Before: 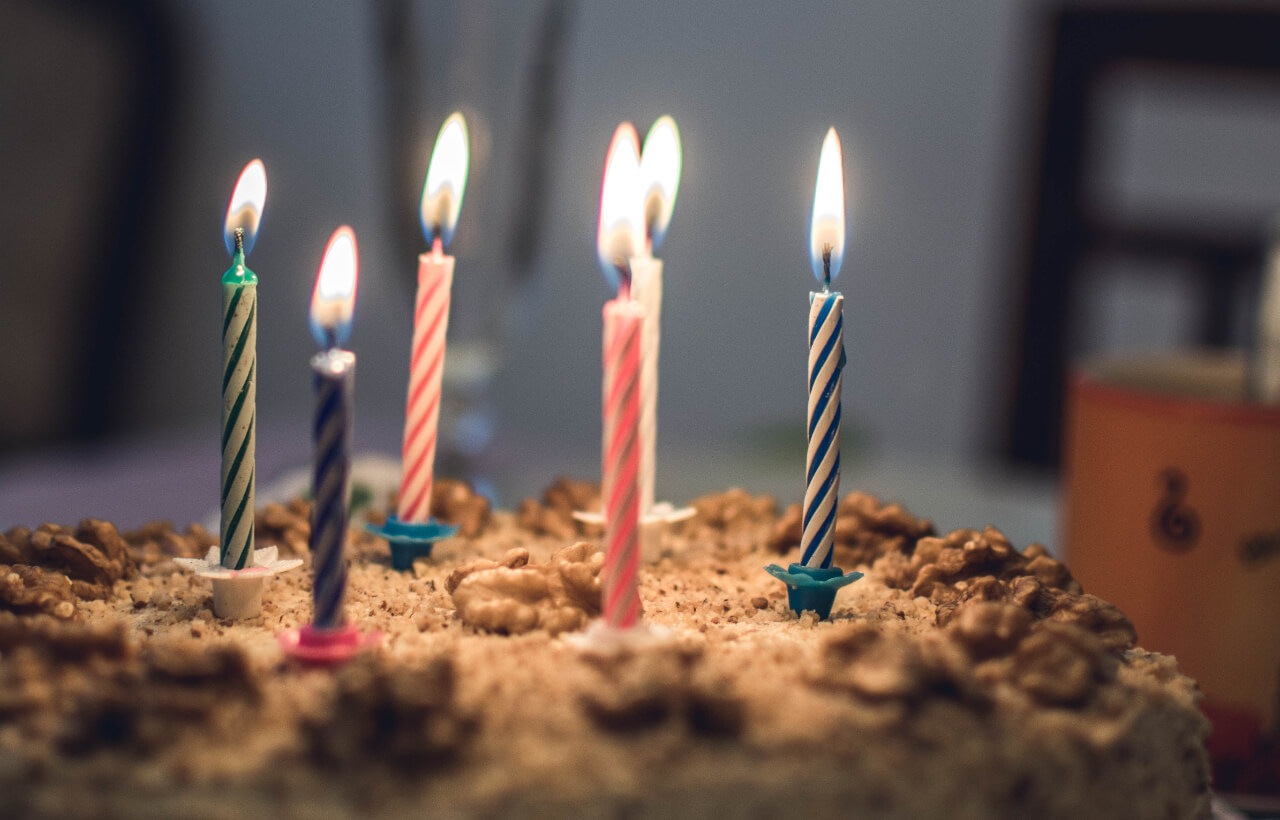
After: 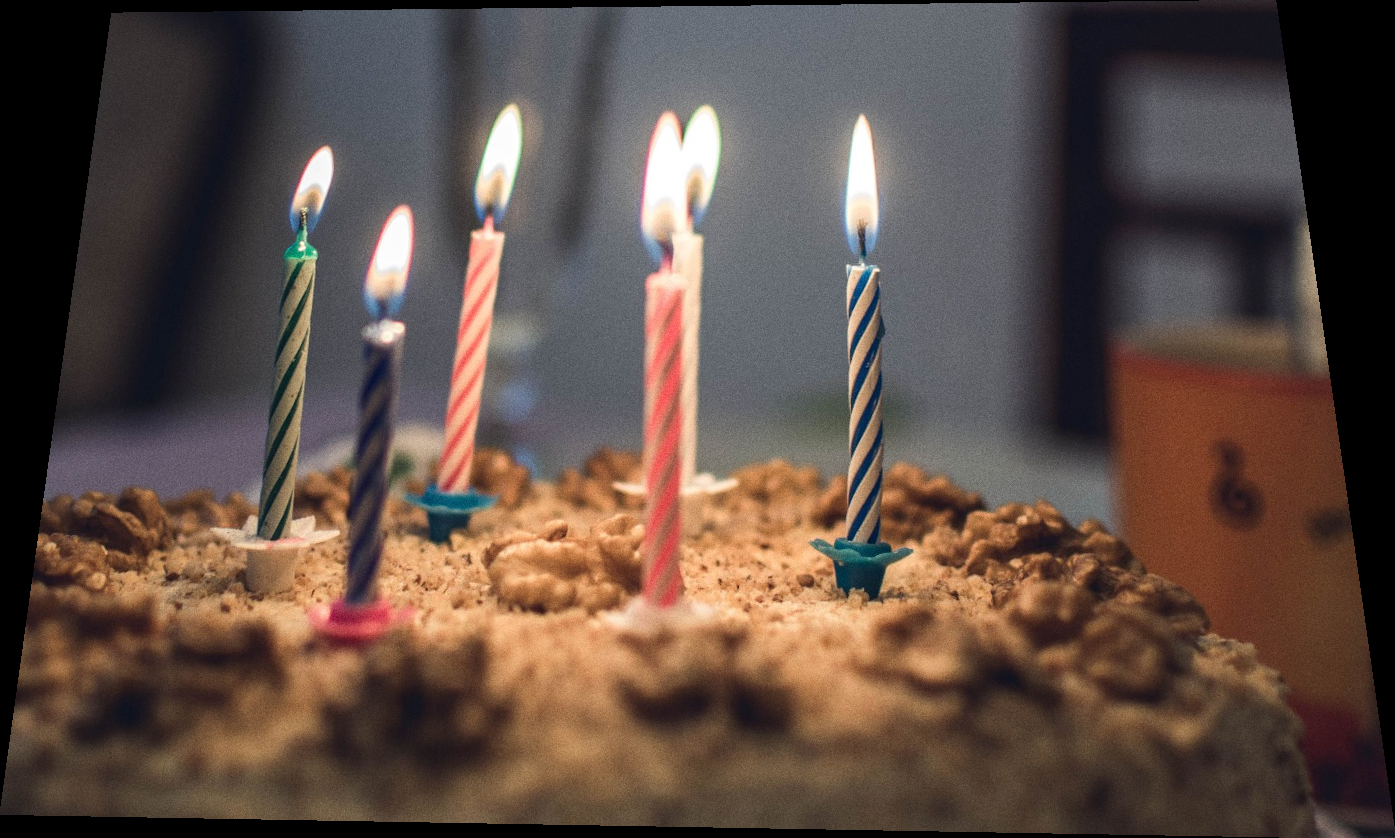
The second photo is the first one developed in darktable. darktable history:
rotate and perspective: rotation 0.128°, lens shift (vertical) -0.181, lens shift (horizontal) -0.044, shear 0.001, automatic cropping off
grain: on, module defaults
